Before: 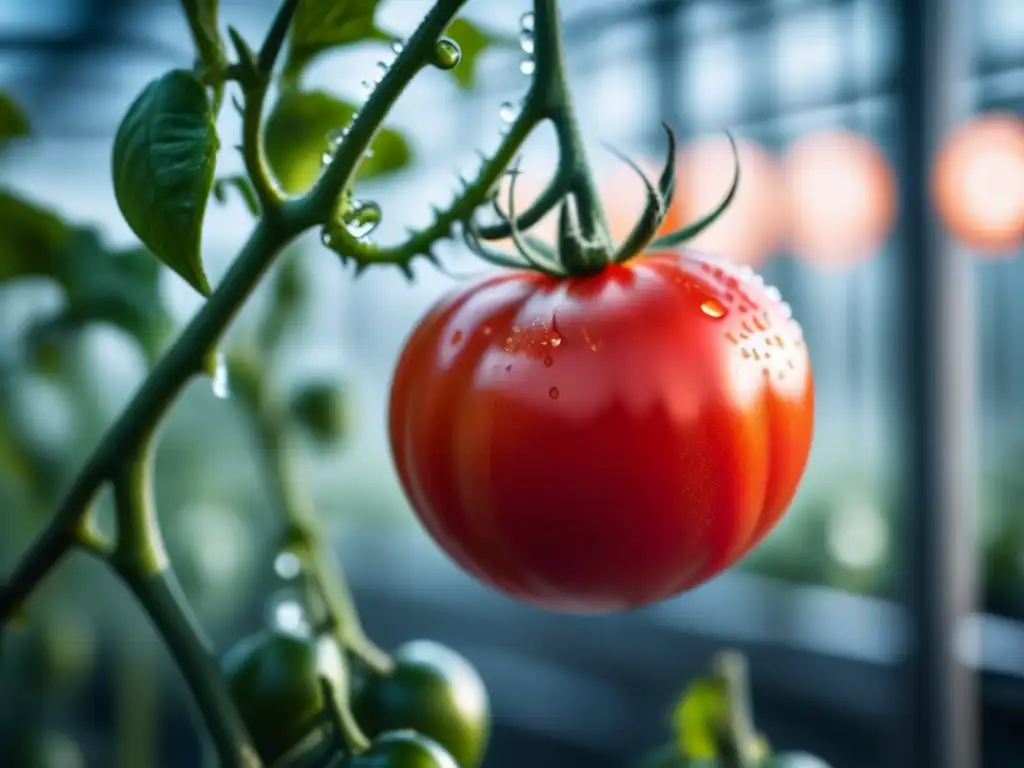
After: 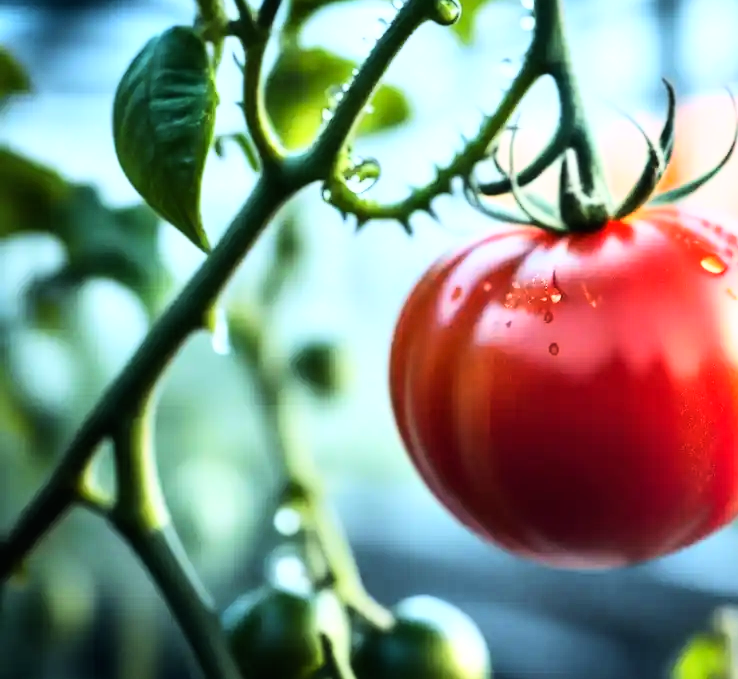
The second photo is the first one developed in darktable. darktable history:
base curve: curves: ch0 [(0, 0) (0.007, 0.004) (0.027, 0.03) (0.046, 0.07) (0.207, 0.54) (0.442, 0.872) (0.673, 0.972) (1, 1)]
crop: top 5.783%, right 27.881%, bottom 5.733%
